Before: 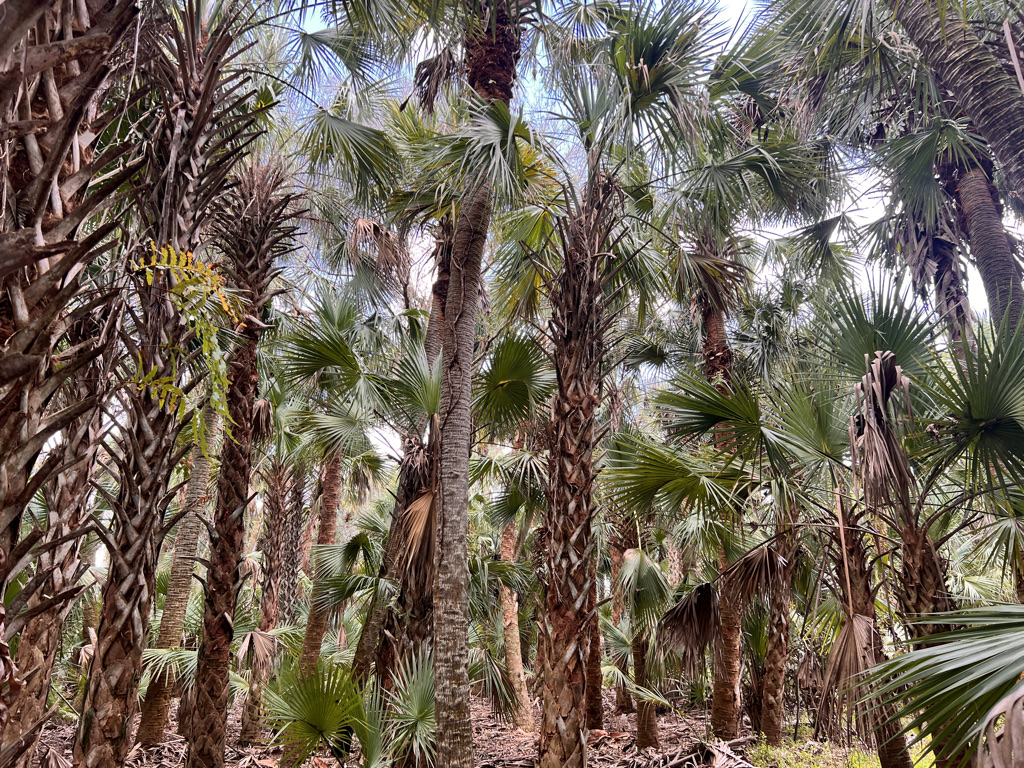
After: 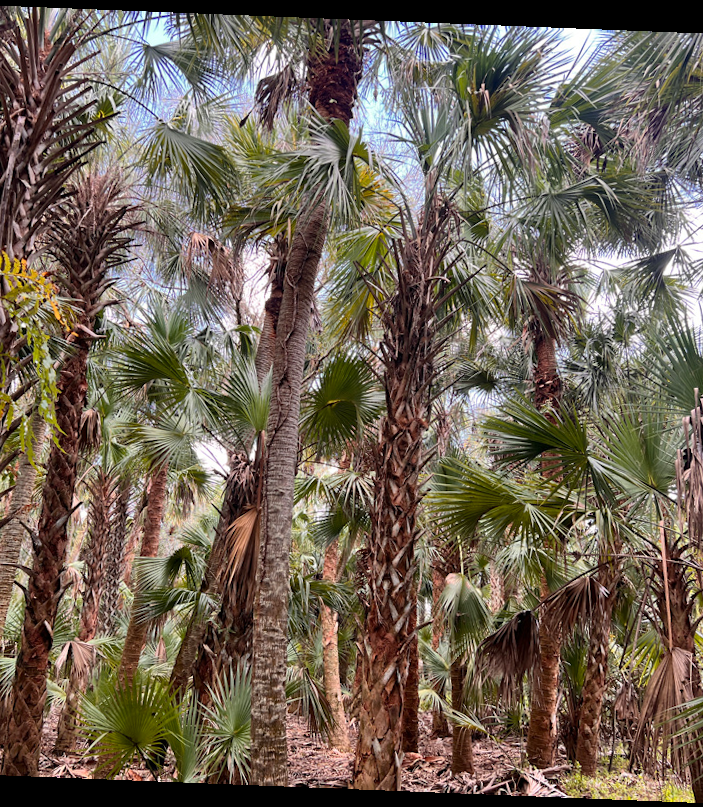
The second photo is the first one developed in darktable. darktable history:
crop and rotate: left 17.732%, right 15.423%
rotate and perspective: rotation 2.27°, automatic cropping off
